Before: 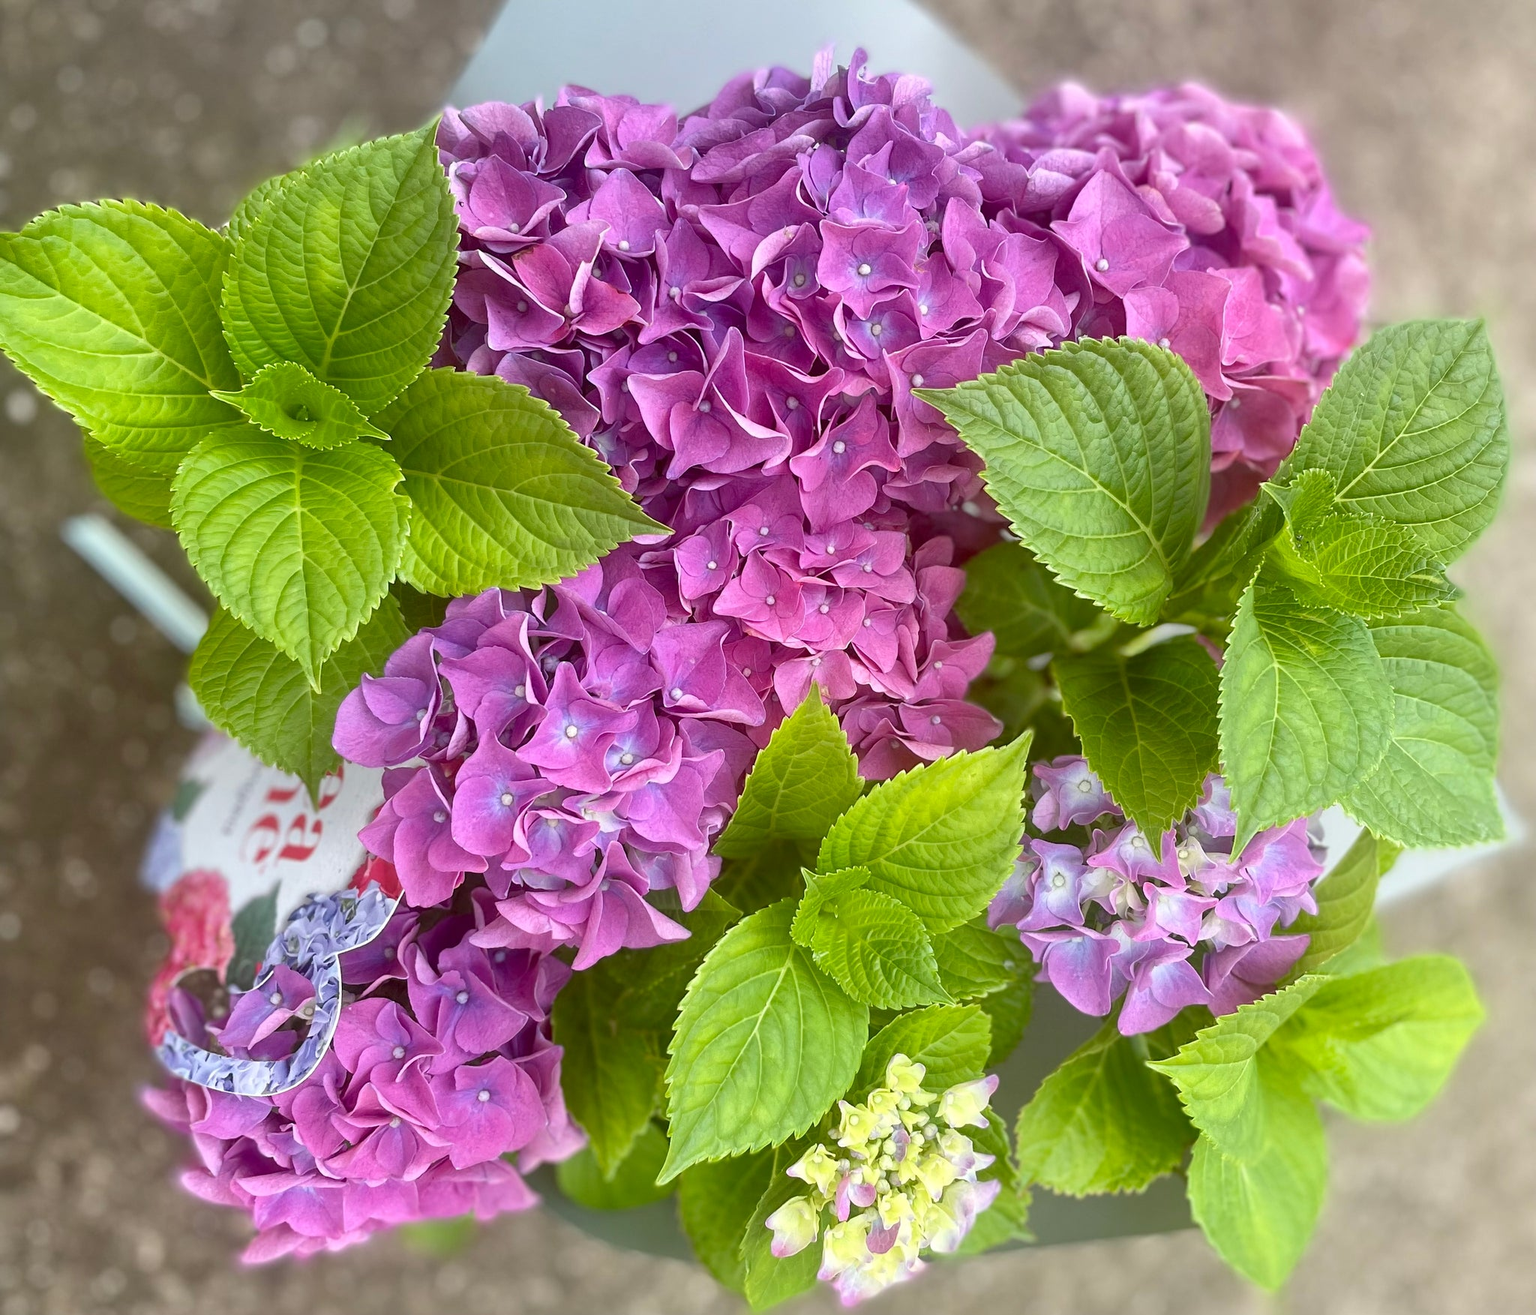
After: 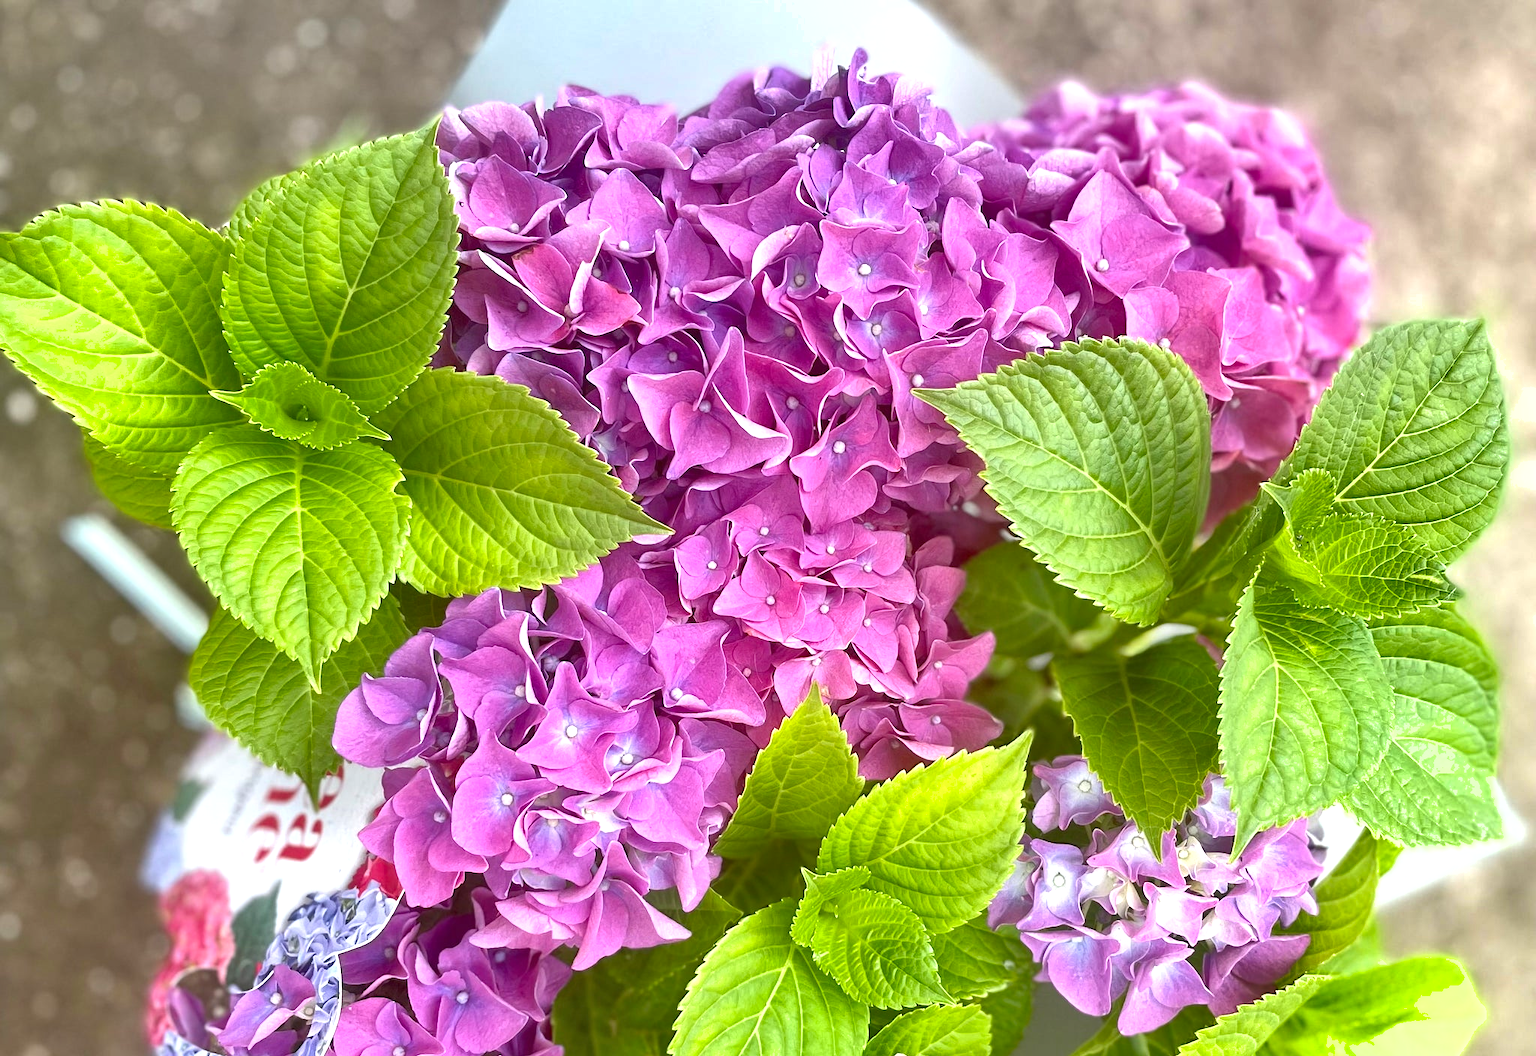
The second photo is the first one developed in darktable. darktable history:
shadows and highlights: soften with gaussian
exposure: black level correction 0, exposure 0.692 EV, compensate highlight preservation false
crop: bottom 19.665%
